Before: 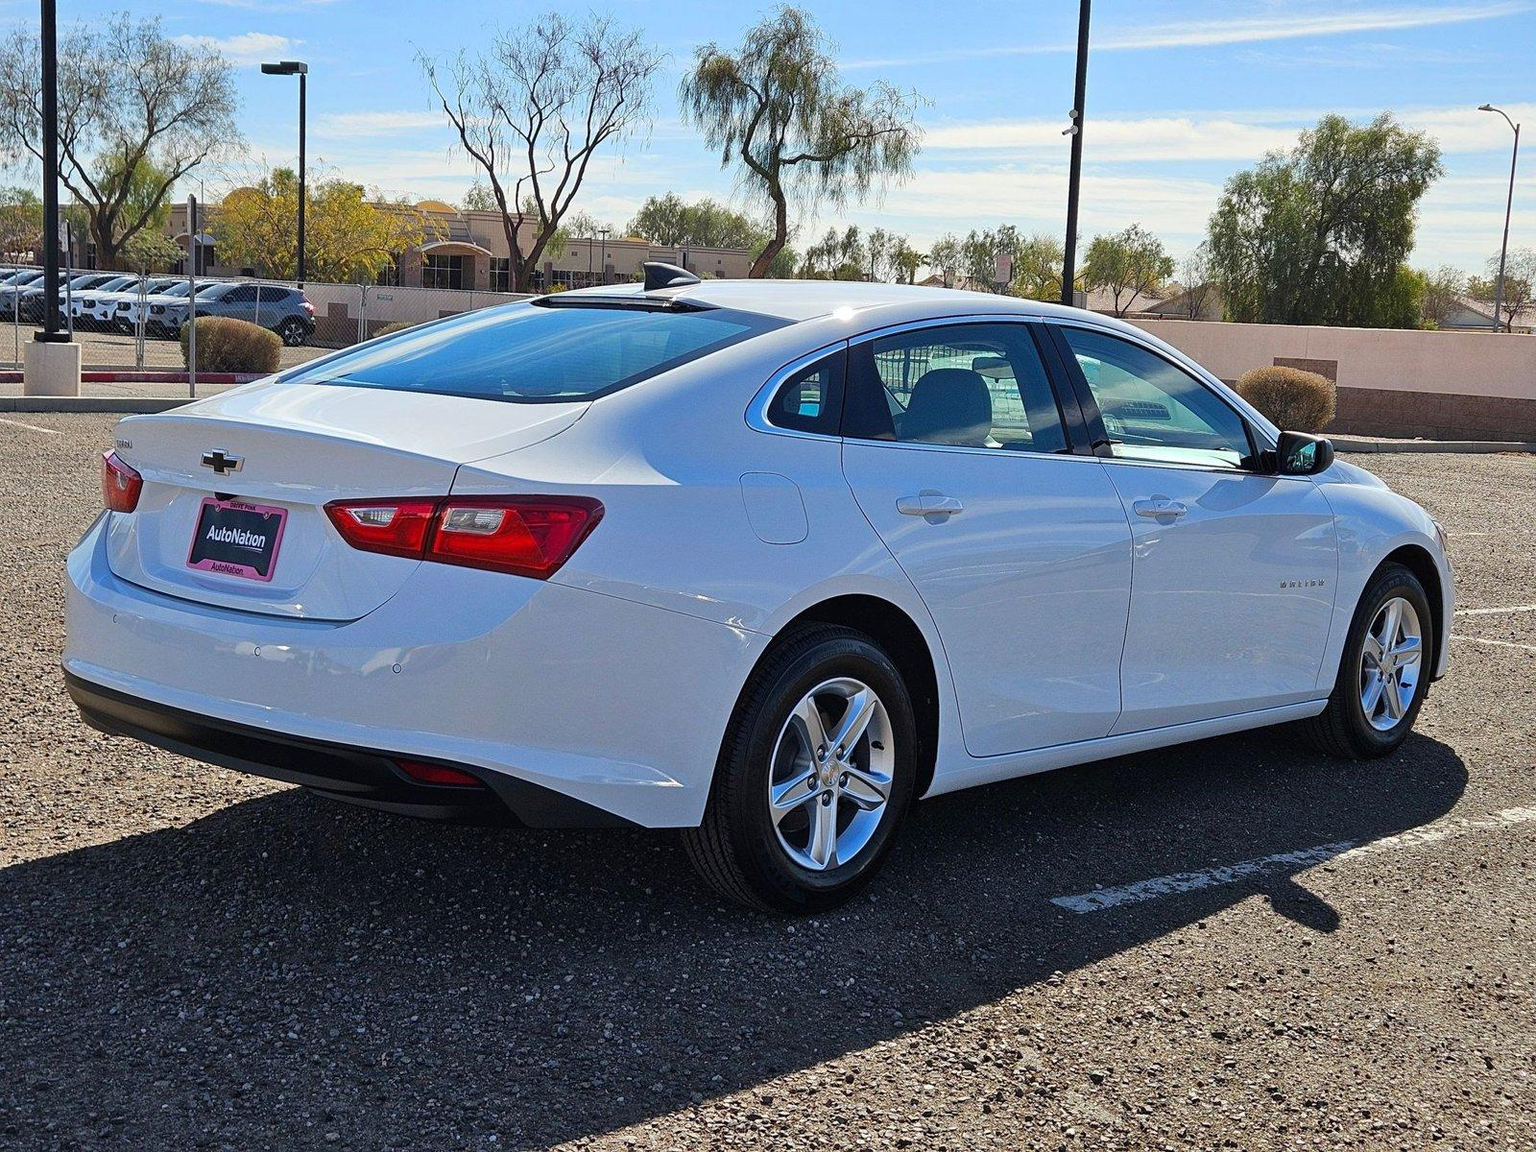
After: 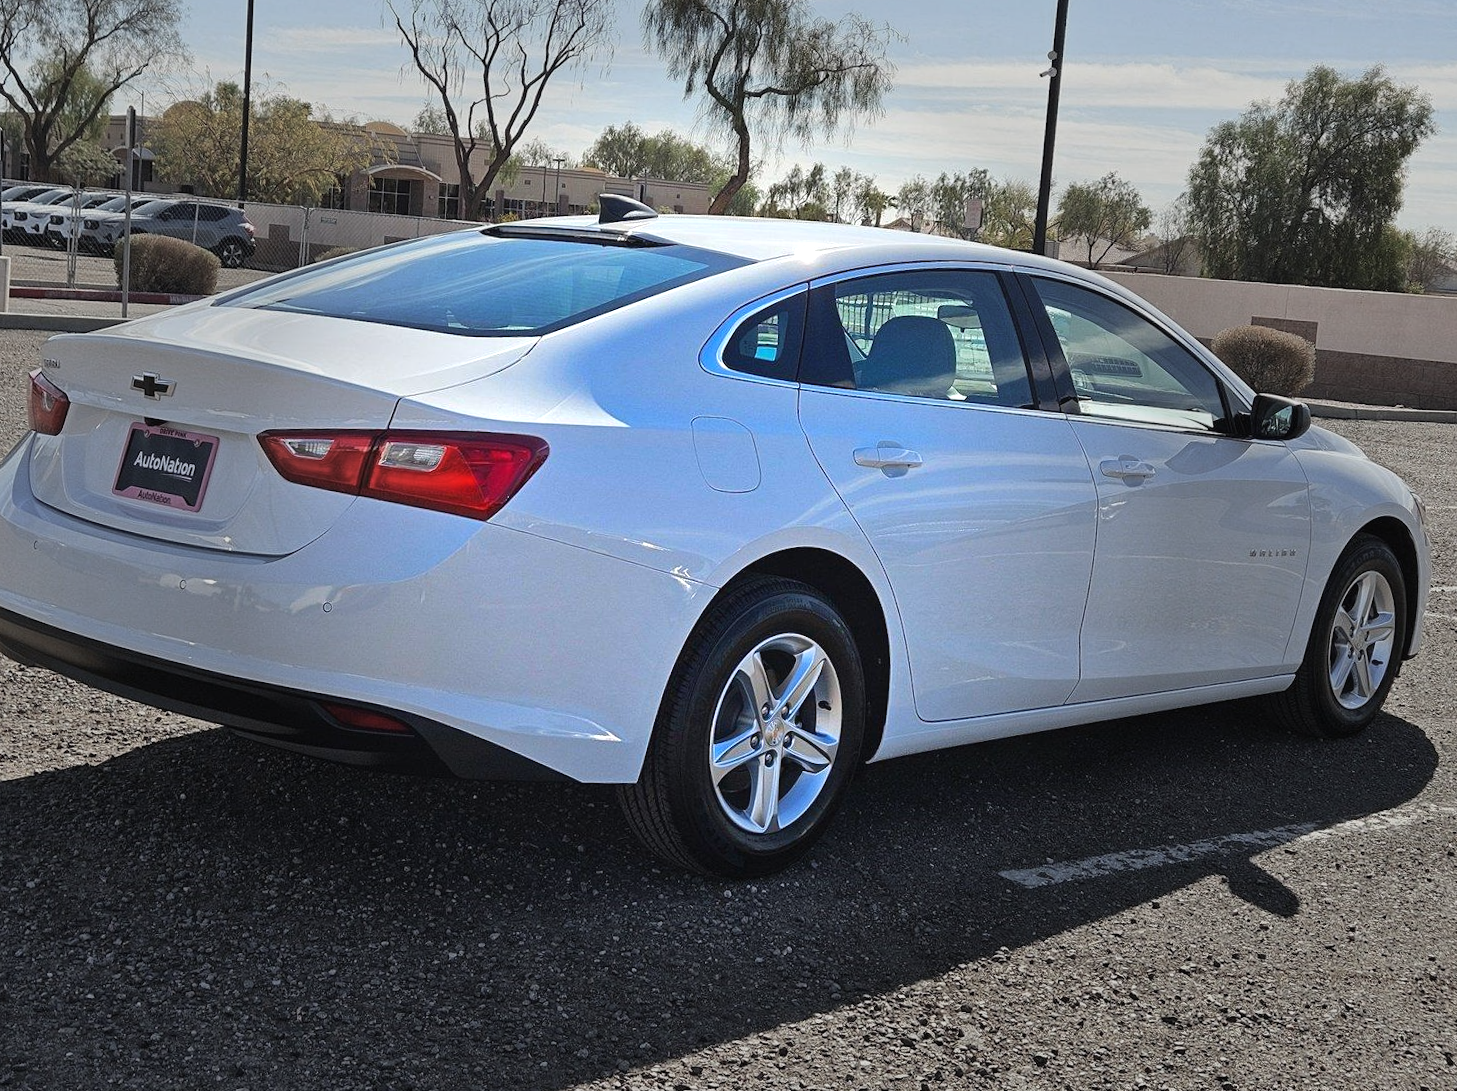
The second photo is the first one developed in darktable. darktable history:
vignetting: fall-off start 31.28%, fall-off radius 33.99%, center (-0.032, -0.045)
crop and rotate: angle -2.06°, left 3.125%, top 4.212%, right 1.482%, bottom 0.495%
exposure: black level correction -0.002, exposure 0.529 EV, compensate highlight preservation false
